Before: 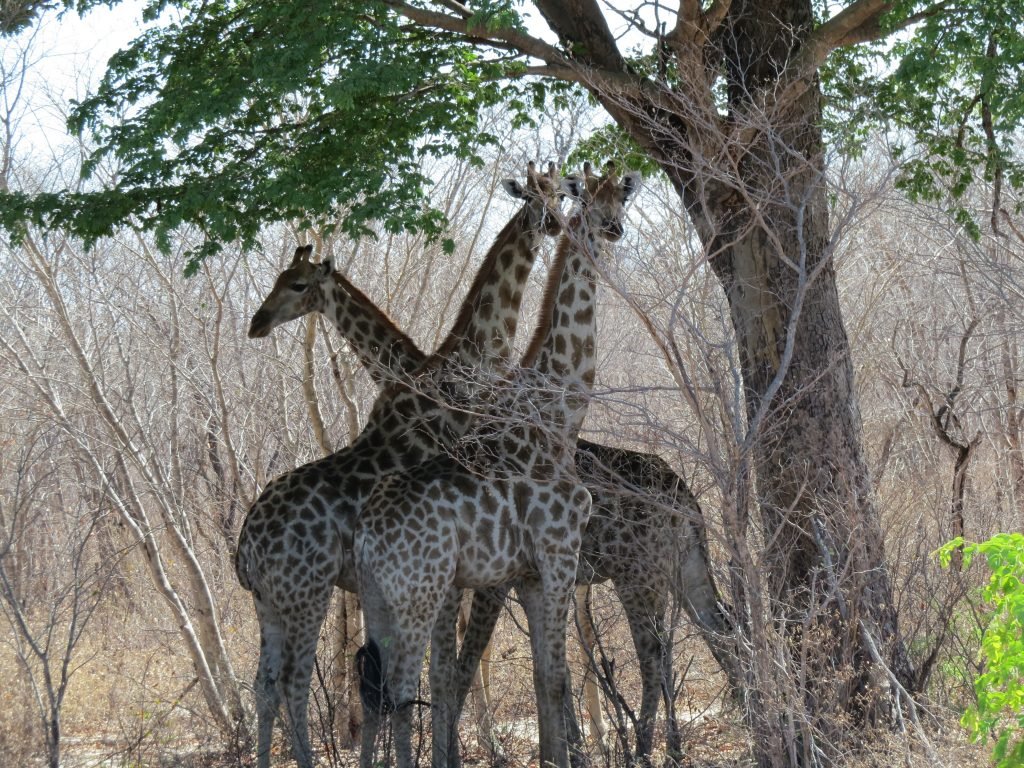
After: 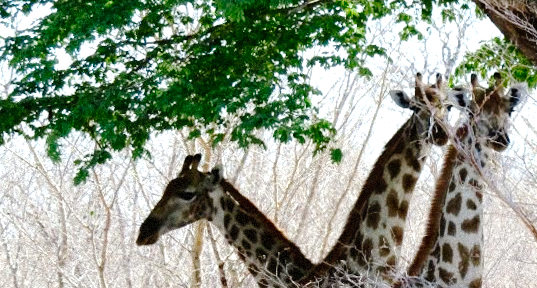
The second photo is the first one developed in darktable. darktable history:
contrast brightness saturation: contrast 0.12, brightness -0.12, saturation 0.2
grain: mid-tones bias 0%
exposure: black level correction 0, exposure 0.7 EV, compensate exposure bias true, compensate highlight preservation false
crop: left 10.121%, top 10.631%, right 36.218%, bottom 51.526%
rotate and perspective: rotation 0.226°, lens shift (vertical) -0.042, crop left 0.023, crop right 0.982, crop top 0.006, crop bottom 0.994
tone curve: curves: ch0 [(0, 0) (0.003, 0.009) (0.011, 0.009) (0.025, 0.01) (0.044, 0.02) (0.069, 0.032) (0.1, 0.048) (0.136, 0.092) (0.177, 0.153) (0.224, 0.217) (0.277, 0.306) (0.335, 0.402) (0.399, 0.488) (0.468, 0.574) (0.543, 0.648) (0.623, 0.716) (0.709, 0.783) (0.801, 0.851) (0.898, 0.92) (1, 1)], preserve colors none
